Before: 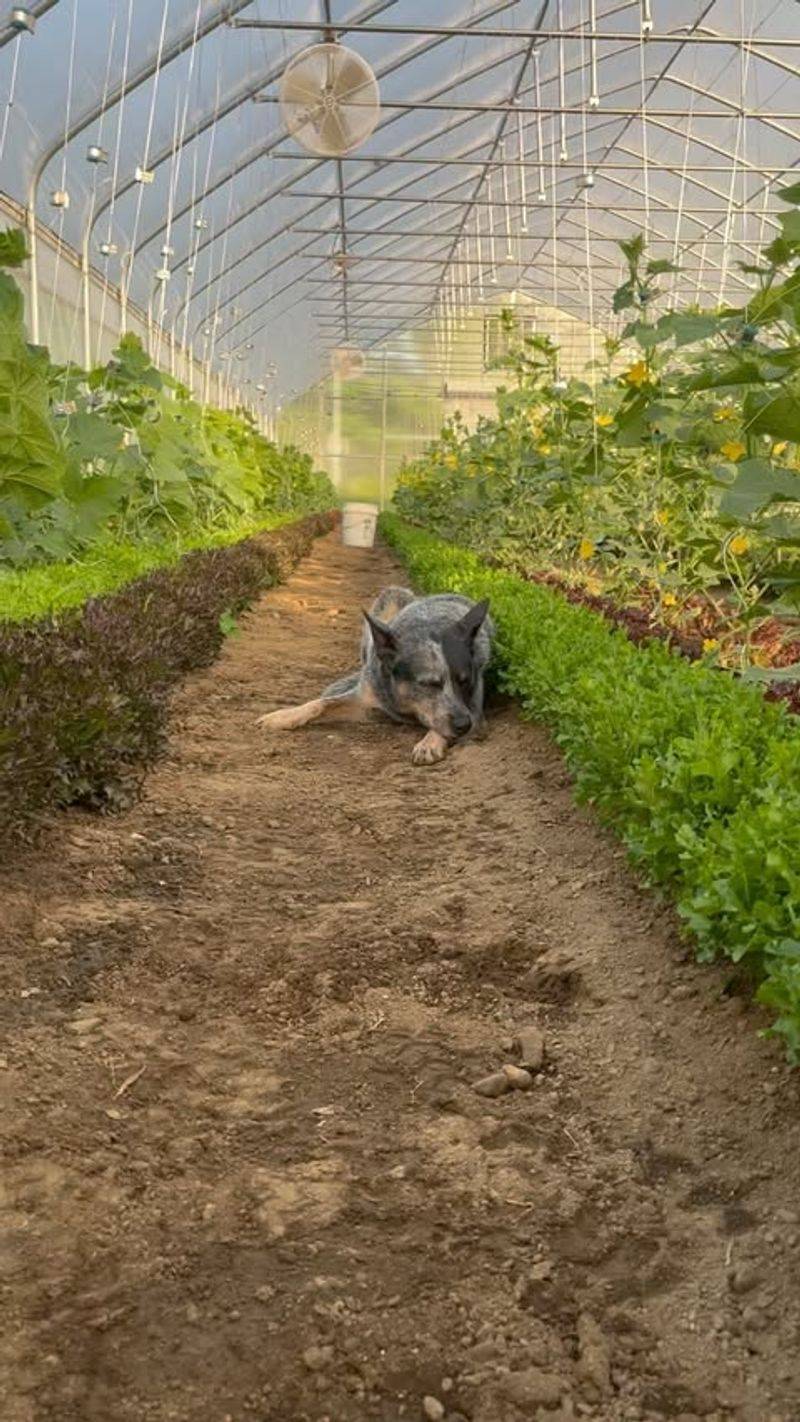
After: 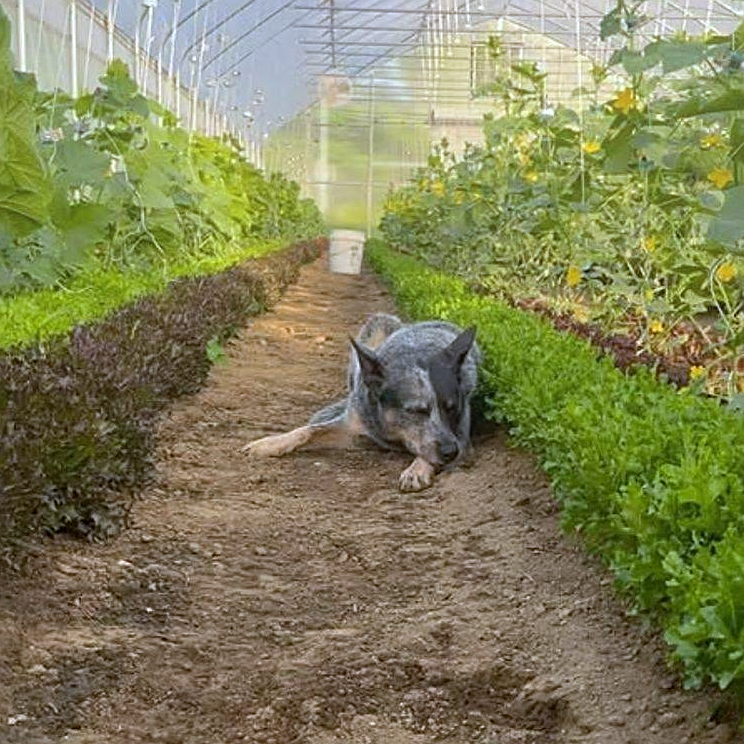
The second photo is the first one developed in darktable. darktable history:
crop: left 1.744%, top 19.225%, right 5.069%, bottom 28.357%
white balance: red 0.948, green 1.02, blue 1.176
sharpen: on, module defaults
bloom: size 38%, threshold 95%, strength 30%
